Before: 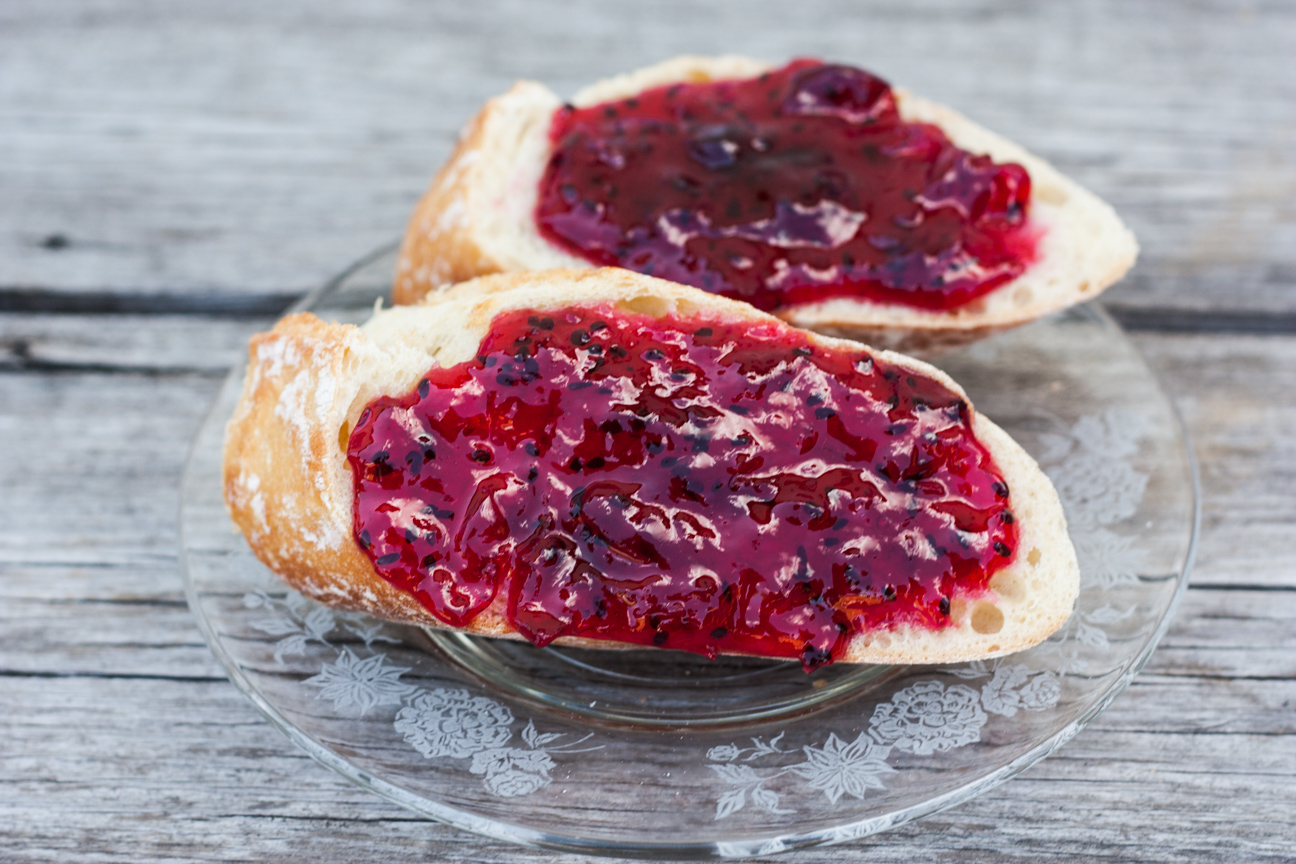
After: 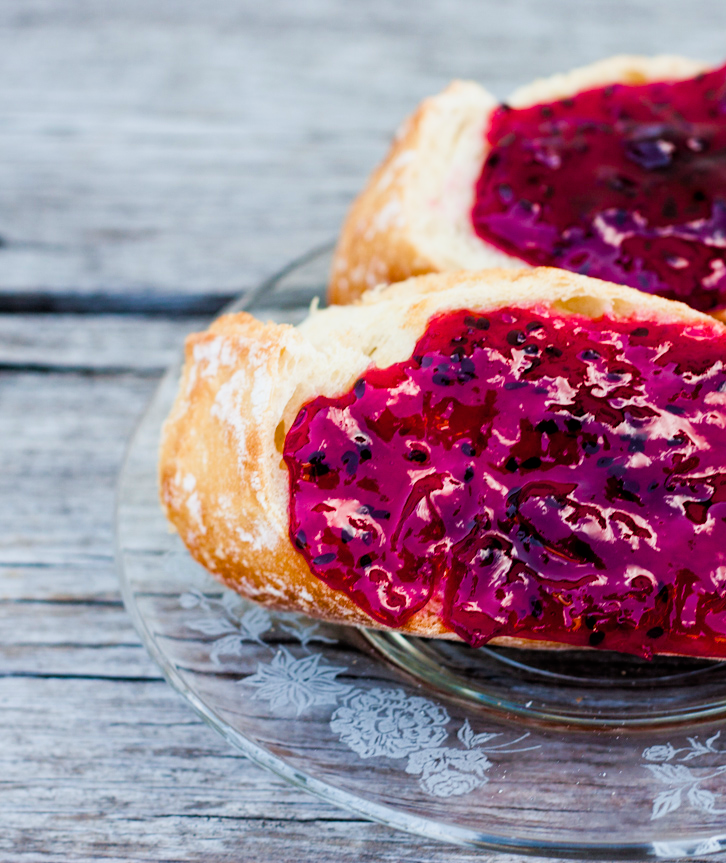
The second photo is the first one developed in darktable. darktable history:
filmic rgb: black relative exposure -4.91 EV, white relative exposure 2.83 EV, hardness 3.7, iterations of high-quality reconstruction 10
crop: left 5.01%, right 38.962%
color balance rgb: linear chroma grading › global chroma 20.319%, perceptual saturation grading › global saturation 0.03%, perceptual saturation grading › highlights -29.657%, perceptual saturation grading › mid-tones 29.37%, perceptual saturation grading › shadows 59.006%, global vibrance 14.616%
velvia: on, module defaults
